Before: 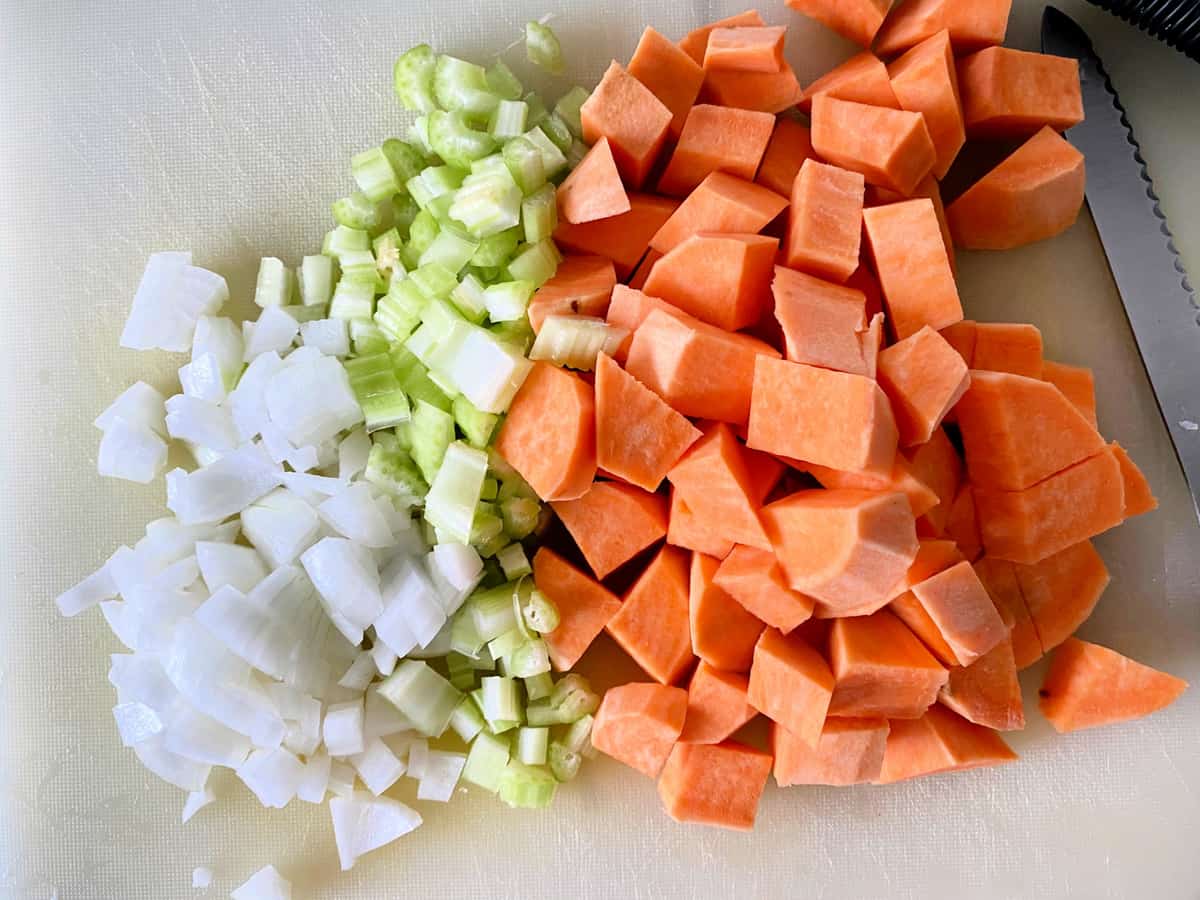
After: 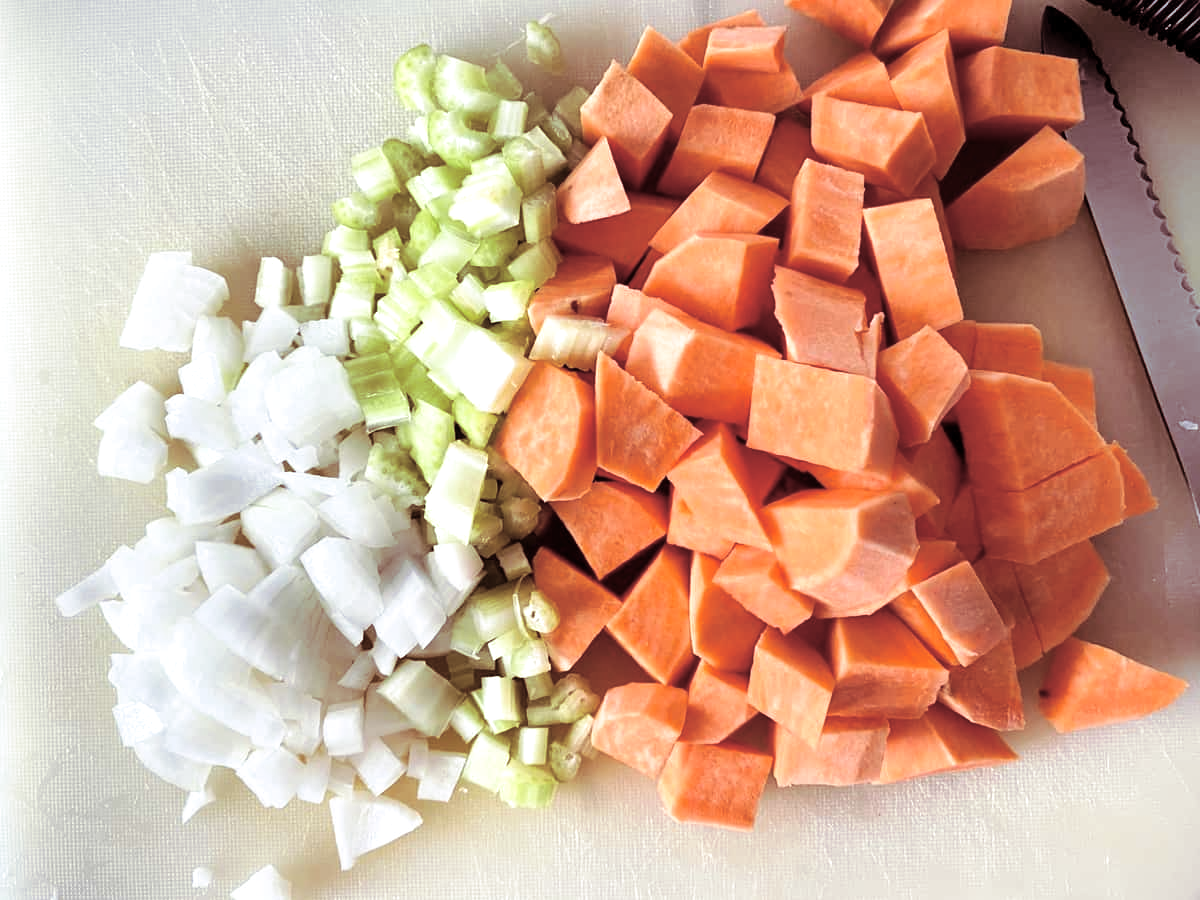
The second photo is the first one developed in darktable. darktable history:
shadows and highlights: radius 110.86, shadows 51.09, white point adjustment 9.16, highlights -4.17, highlights color adjustment 32.2%, soften with gaussian
contrast brightness saturation: saturation -0.05
tone equalizer: on, module defaults
split-toning: on, module defaults
